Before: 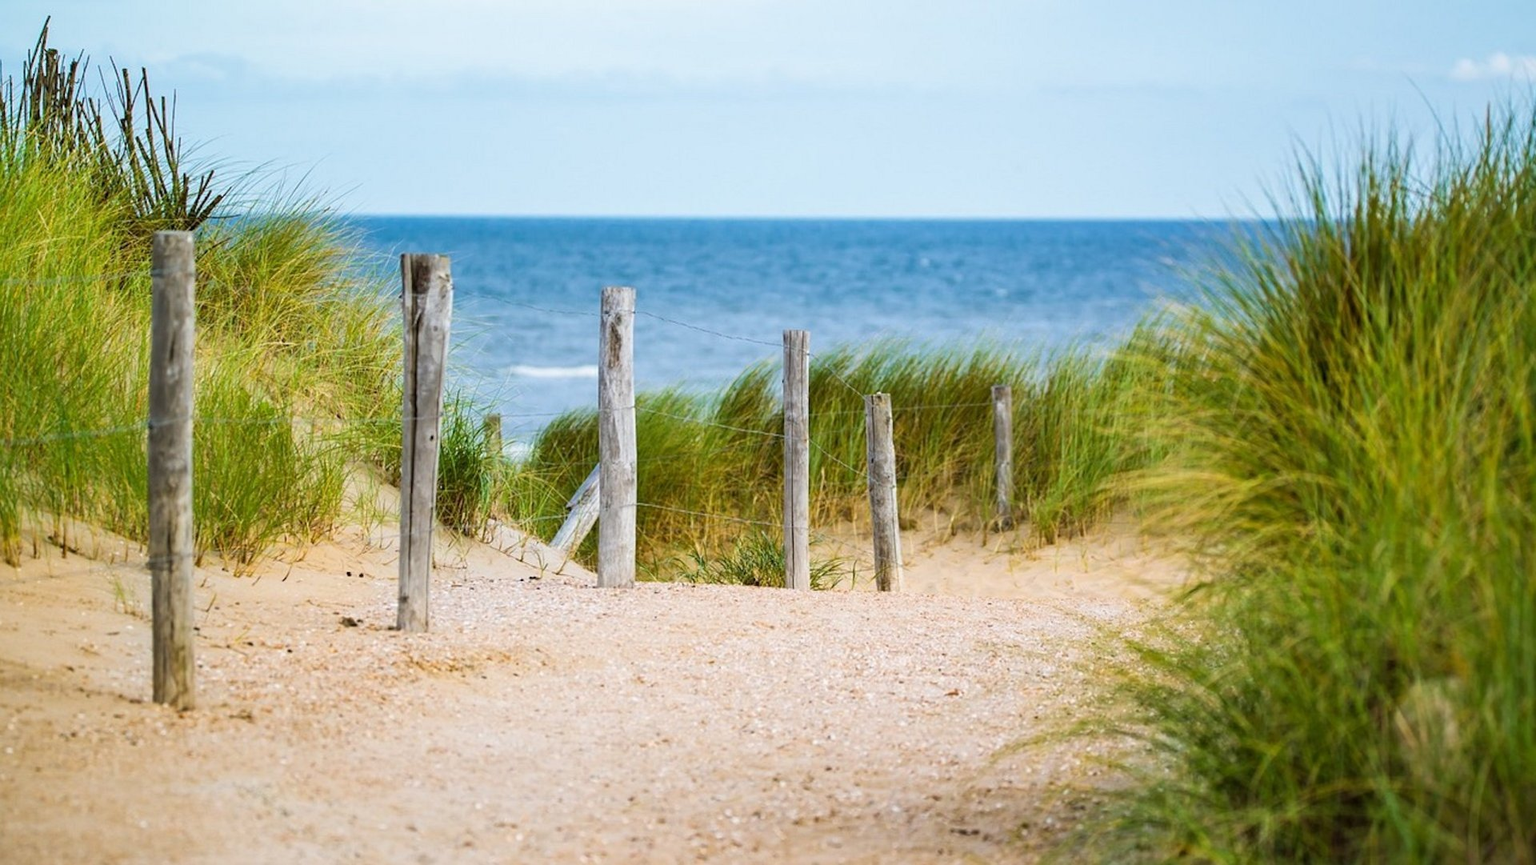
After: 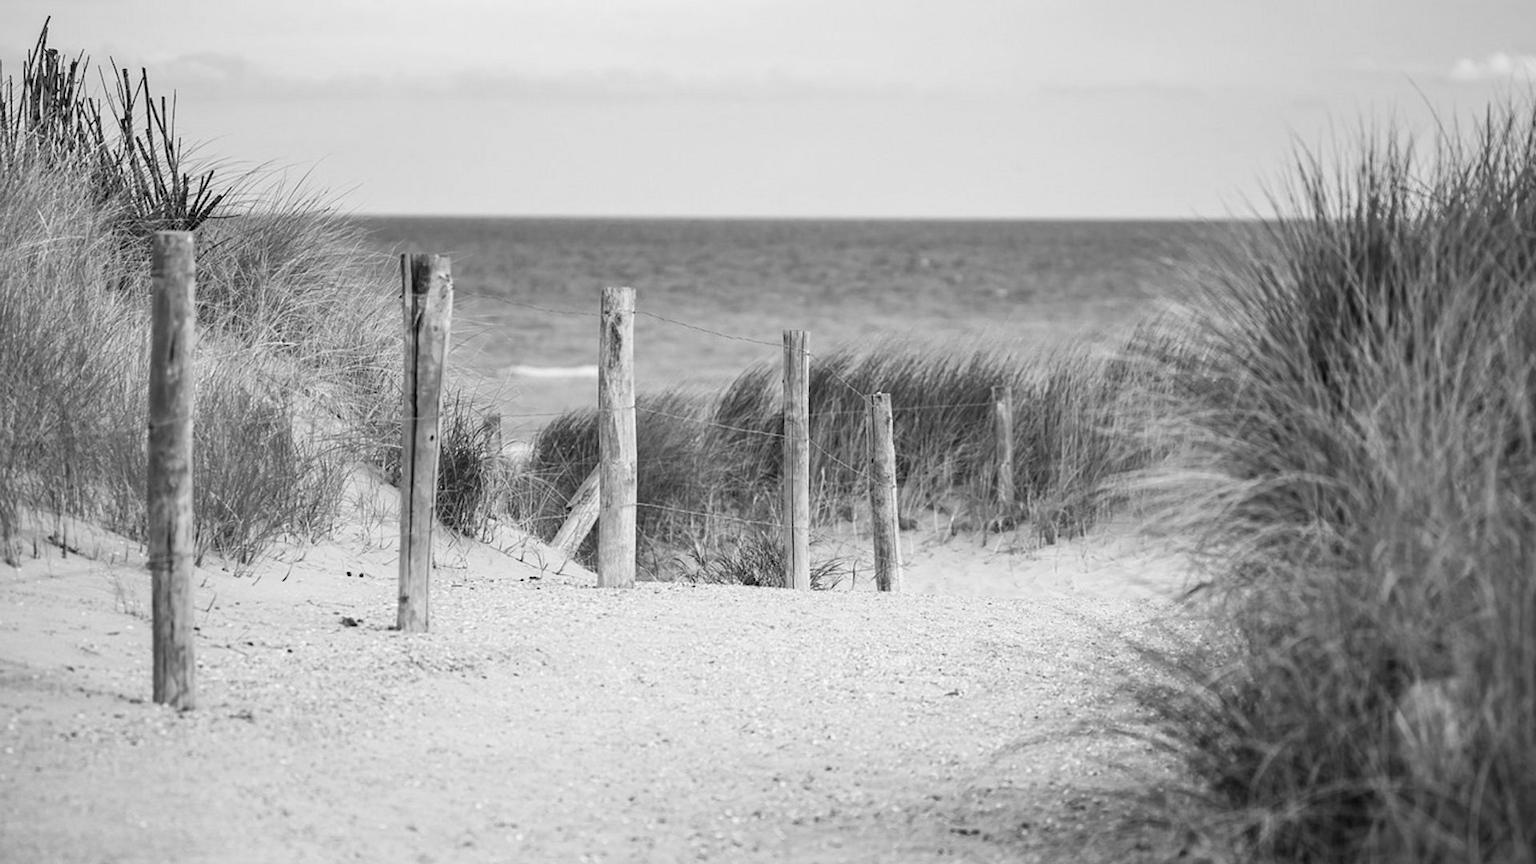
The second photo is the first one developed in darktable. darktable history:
contrast brightness saturation: contrast 0.08, saturation 0.2
color calibration: output gray [0.714, 0.278, 0, 0], illuminant same as pipeline (D50), adaptation none (bypass)
